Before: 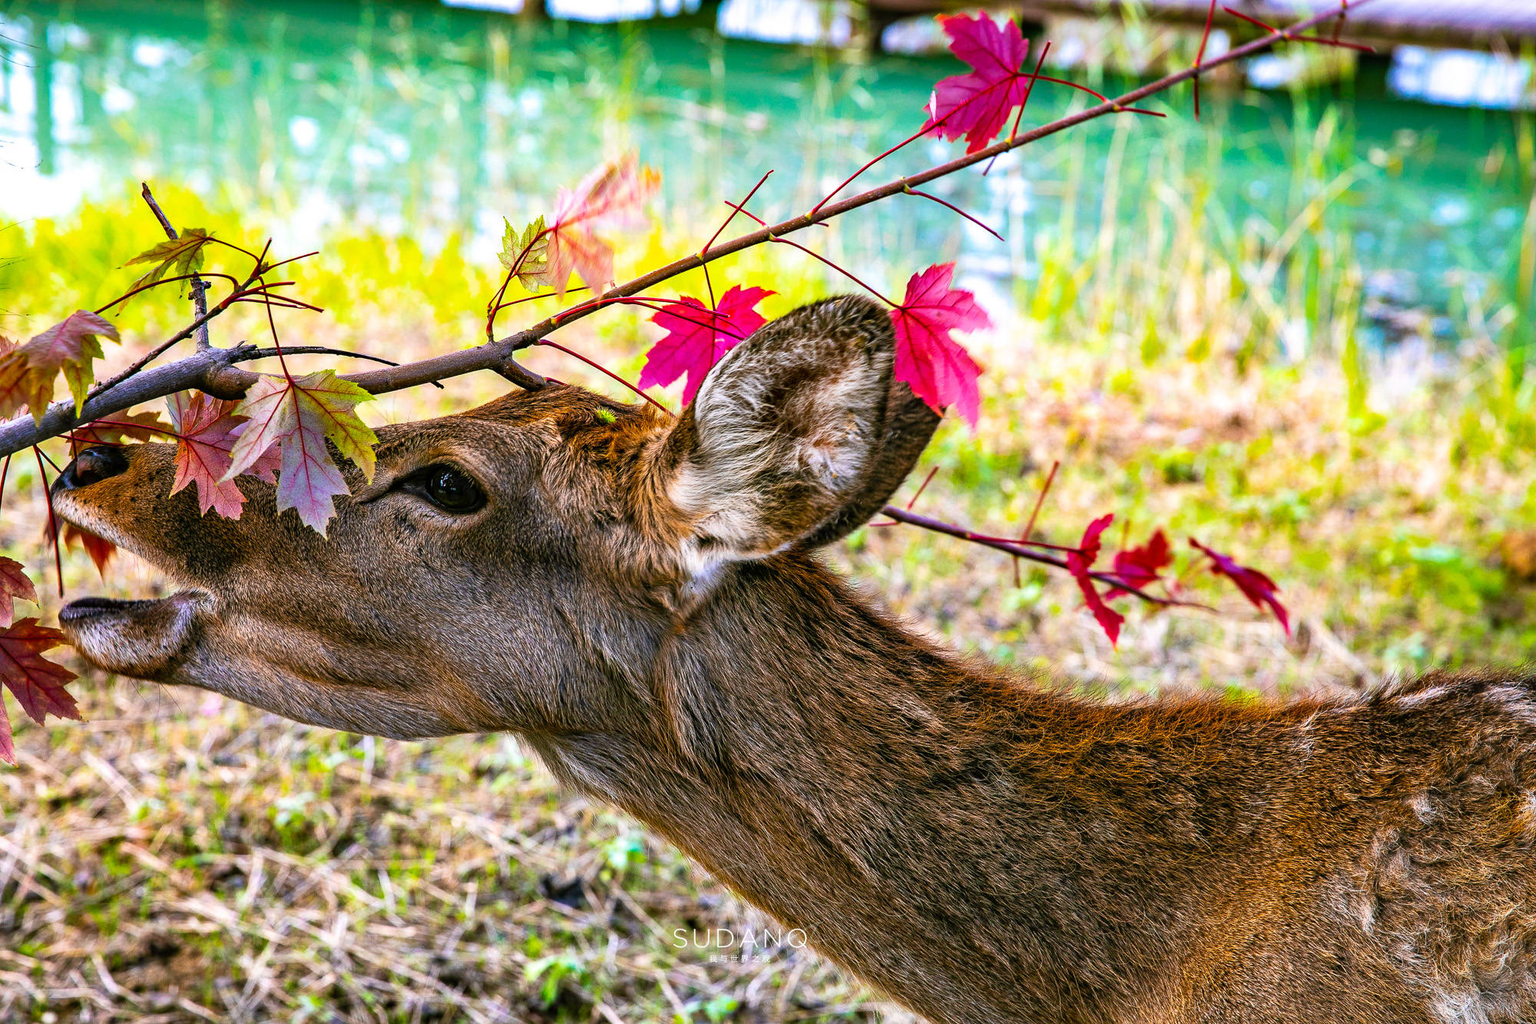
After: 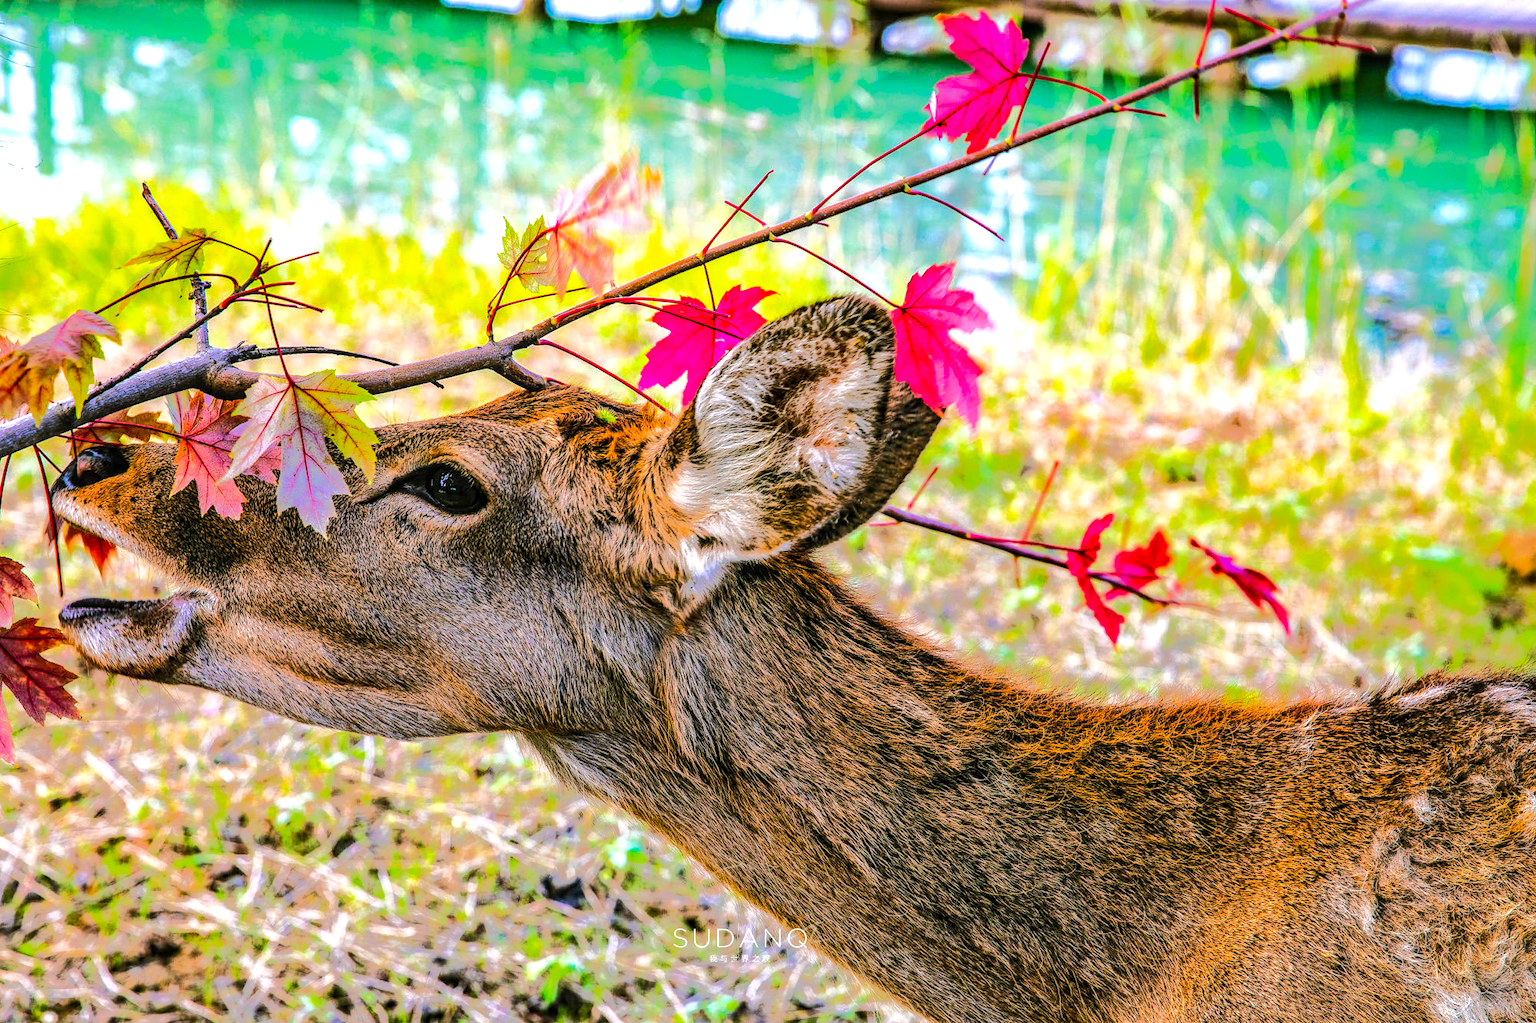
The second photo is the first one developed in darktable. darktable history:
local contrast: on, module defaults
contrast brightness saturation: contrast 0.072, brightness 0.08, saturation 0.177
tone equalizer: -8 EV -0.525 EV, -7 EV -0.288 EV, -6 EV -0.066 EV, -5 EV 0.375 EV, -4 EV 0.98 EV, -3 EV 0.772 EV, -2 EV -0.008 EV, -1 EV 0.129 EV, +0 EV -0.025 EV, edges refinement/feathering 500, mask exposure compensation -1.57 EV, preserve details no
